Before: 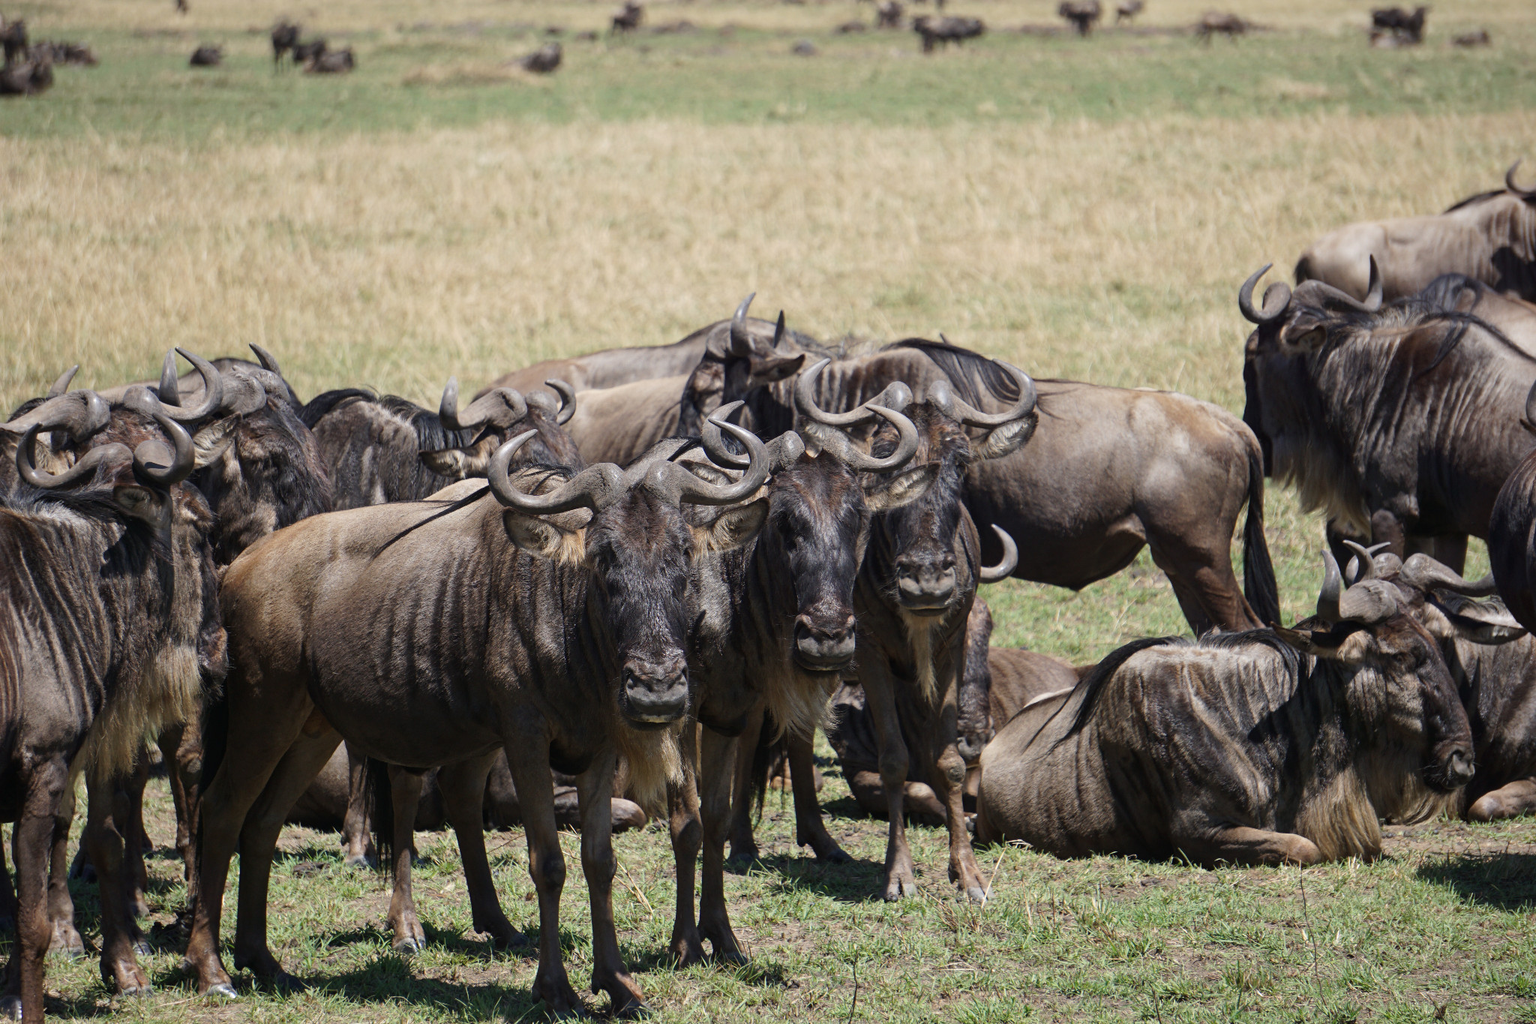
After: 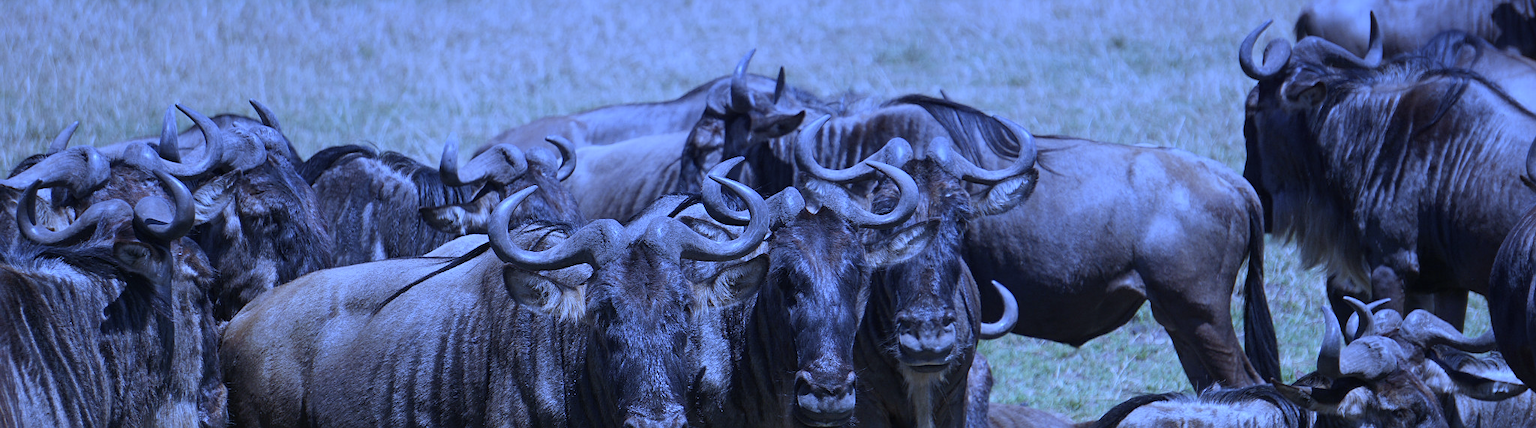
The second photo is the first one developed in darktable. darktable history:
white balance: red 0.766, blue 1.537
graduated density: hue 238.83°, saturation 50%
sharpen: radius 1.272, amount 0.305, threshold 0
crop and rotate: top 23.84%, bottom 34.294%
shadows and highlights: shadows 25, highlights -25
